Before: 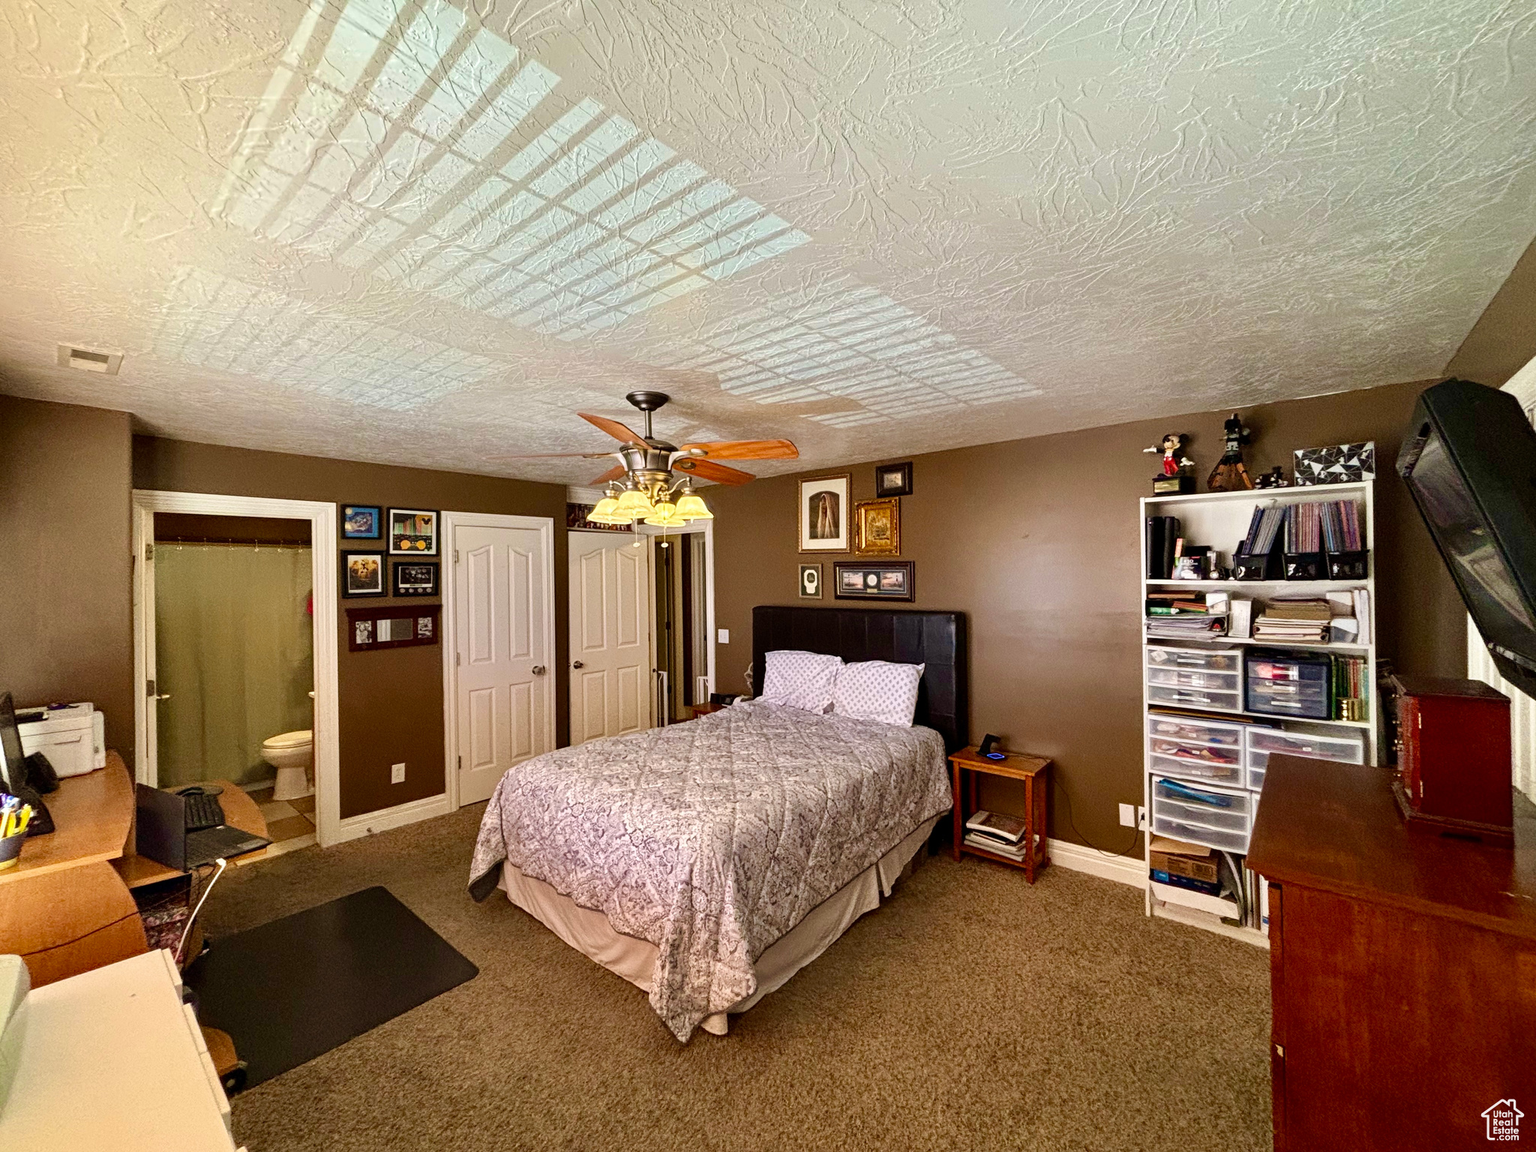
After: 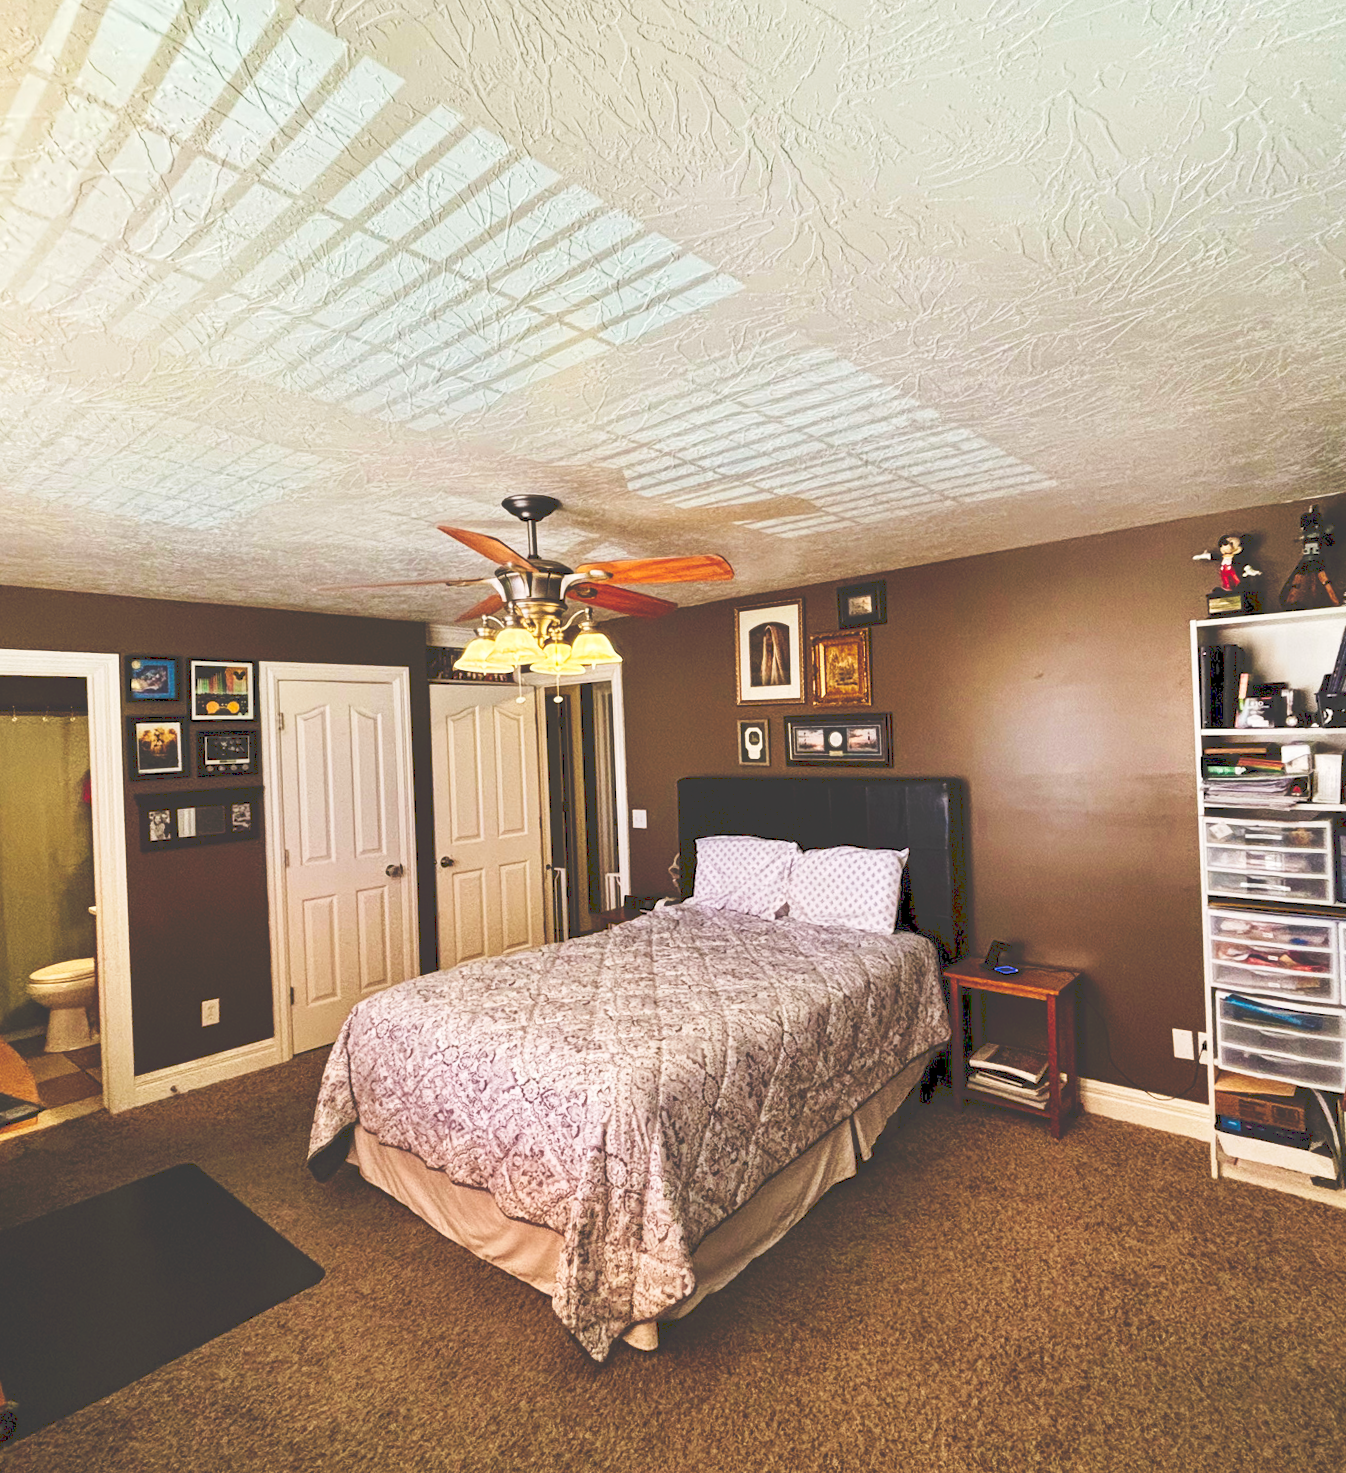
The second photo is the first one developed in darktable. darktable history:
crop and rotate: left 15.546%, right 17.787%
rotate and perspective: rotation -1.42°, crop left 0.016, crop right 0.984, crop top 0.035, crop bottom 0.965
tone curve: curves: ch0 [(0, 0) (0.003, 0.24) (0.011, 0.24) (0.025, 0.24) (0.044, 0.244) (0.069, 0.244) (0.1, 0.252) (0.136, 0.264) (0.177, 0.274) (0.224, 0.284) (0.277, 0.313) (0.335, 0.361) (0.399, 0.415) (0.468, 0.498) (0.543, 0.595) (0.623, 0.695) (0.709, 0.793) (0.801, 0.883) (0.898, 0.942) (1, 1)], preserve colors none
